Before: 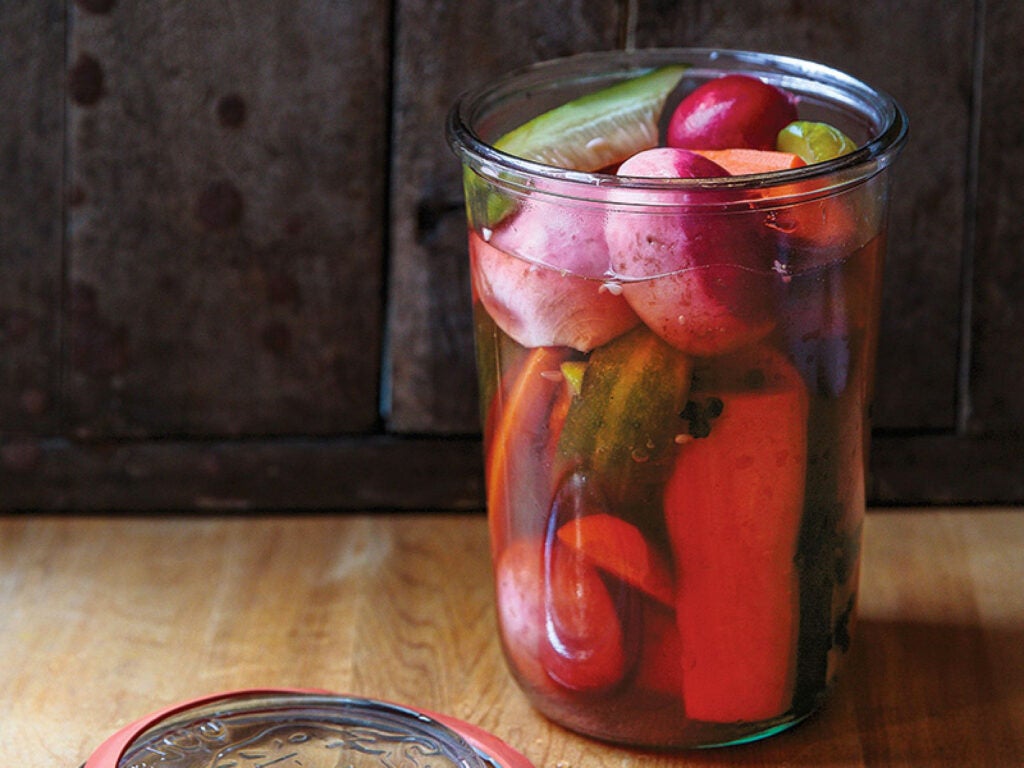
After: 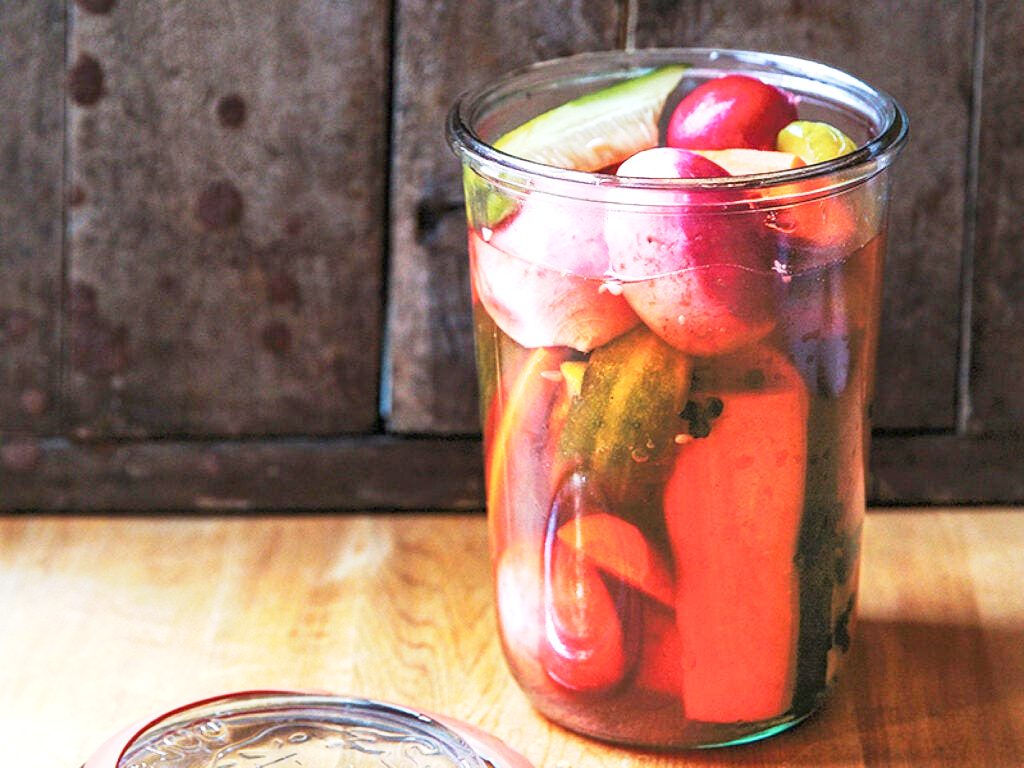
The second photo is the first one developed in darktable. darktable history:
levels: levels [0, 0.498, 1]
base curve: curves: ch0 [(0, 0) (0.088, 0.125) (0.176, 0.251) (0.354, 0.501) (0.613, 0.749) (1, 0.877)], preserve colors none
local contrast: mode bilateral grid, contrast 20, coarseness 50, detail 120%, midtone range 0.2
exposure: black level correction 0, exposure 1.4 EV, compensate highlight preservation false
